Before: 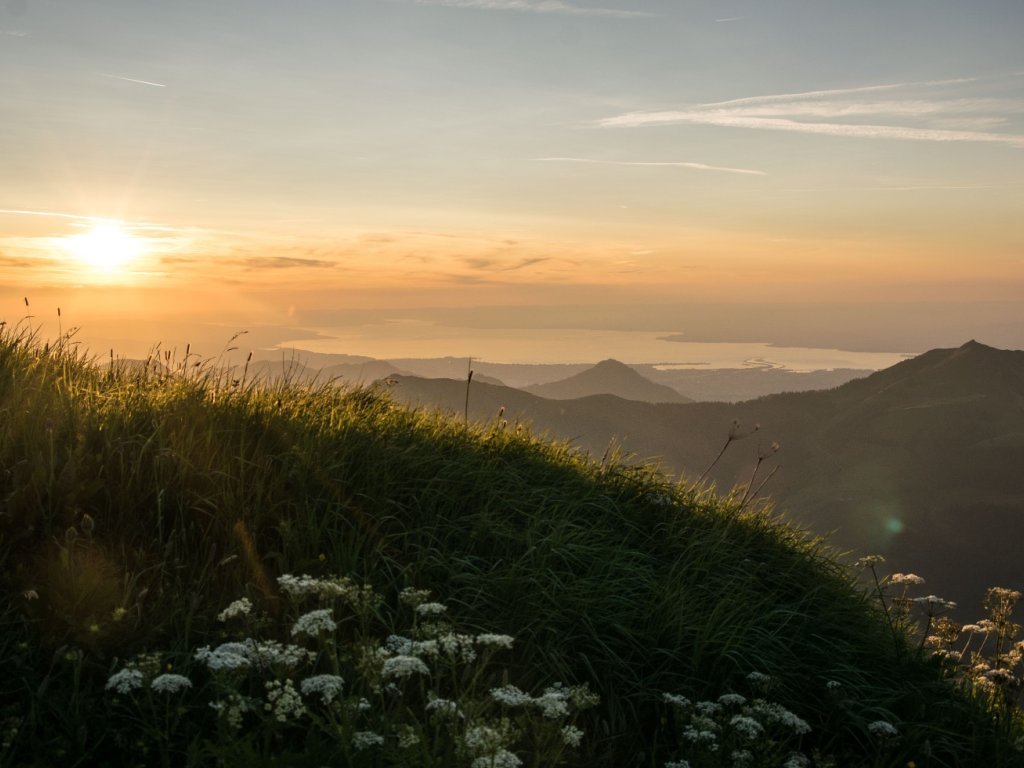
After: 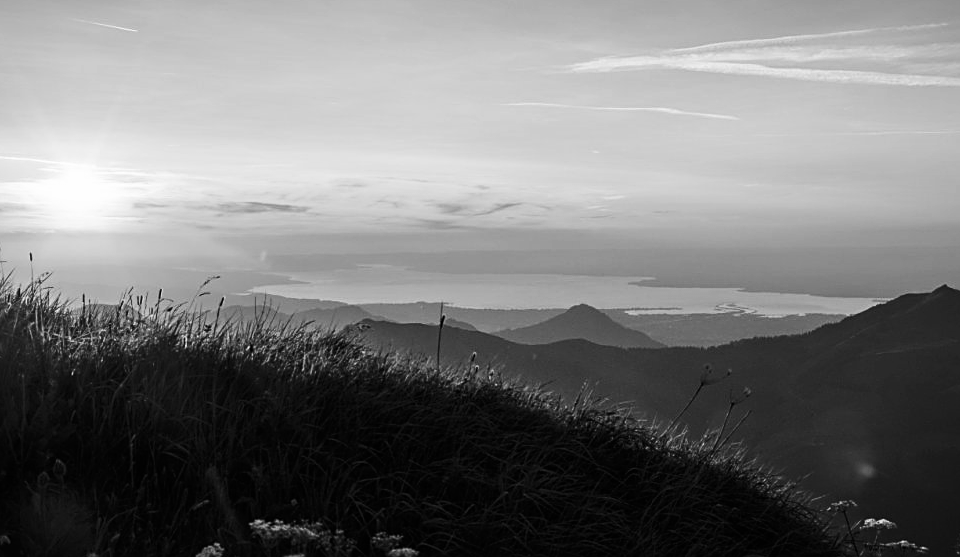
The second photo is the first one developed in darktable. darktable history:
sharpen: on, module defaults
contrast brightness saturation: contrast 0.19, brightness -0.11, saturation 0.21
color balance rgb: hue shift 180°, global vibrance 50%, contrast 0.32%
monochrome: on, module defaults
crop: left 2.737%, top 7.287%, right 3.421%, bottom 20.179%
white balance: emerald 1
color correction: highlights a* -15.58, highlights b* 40, shadows a* -40, shadows b* -26.18
